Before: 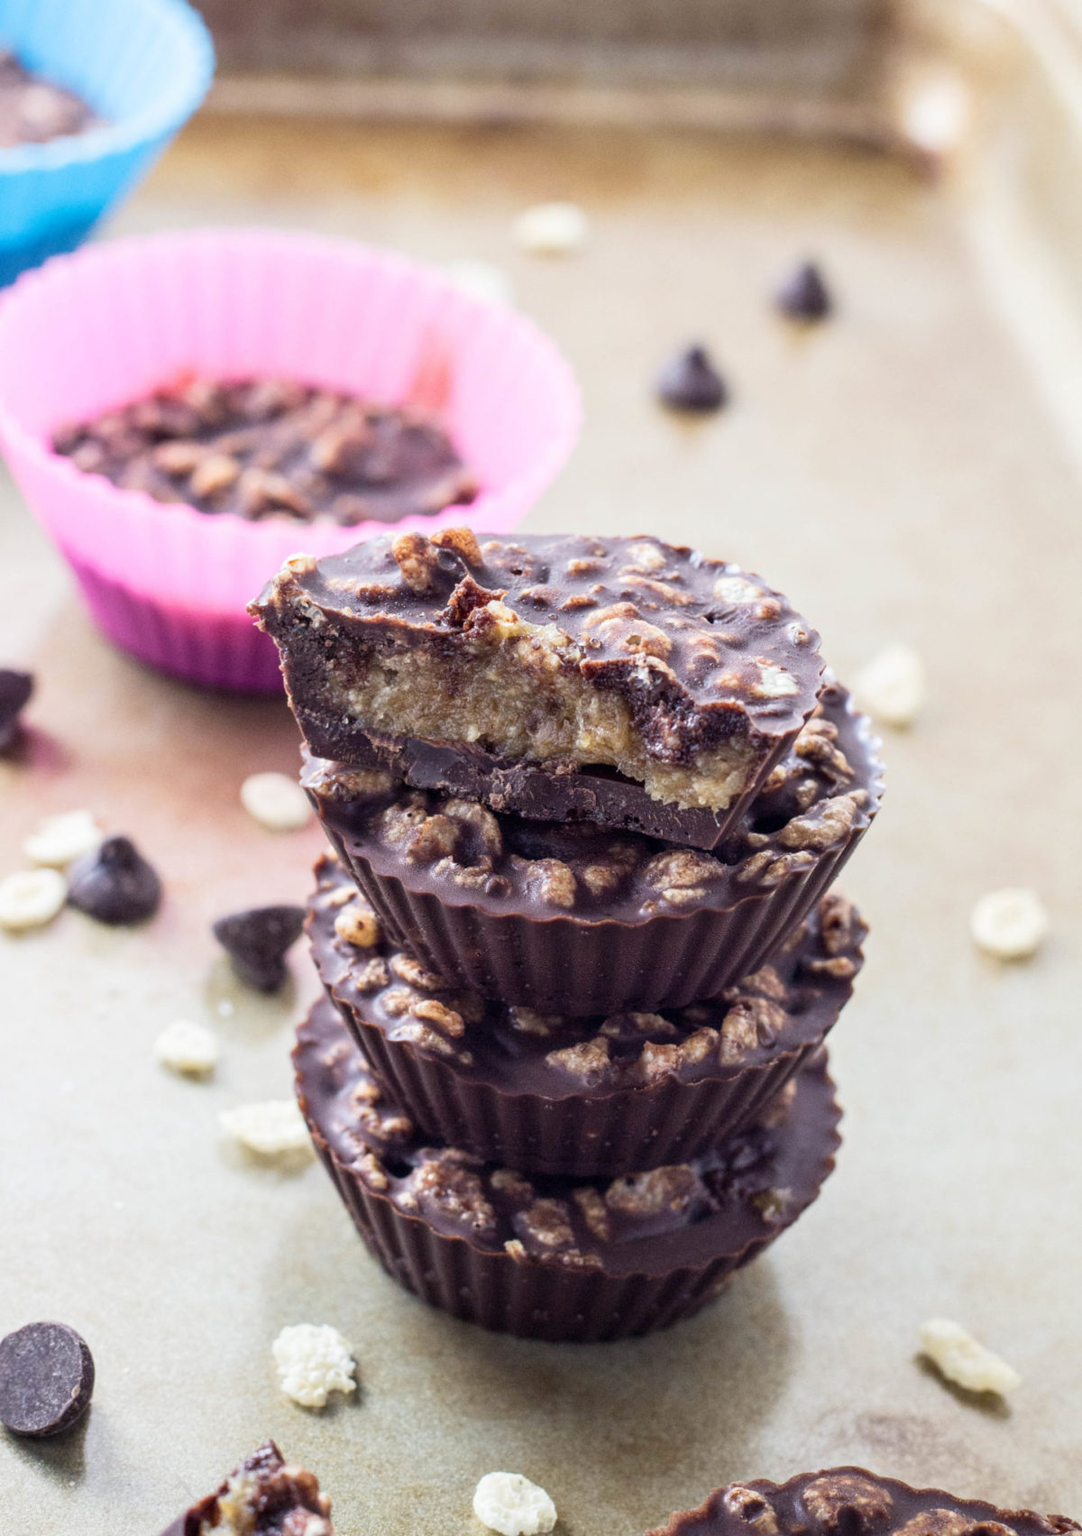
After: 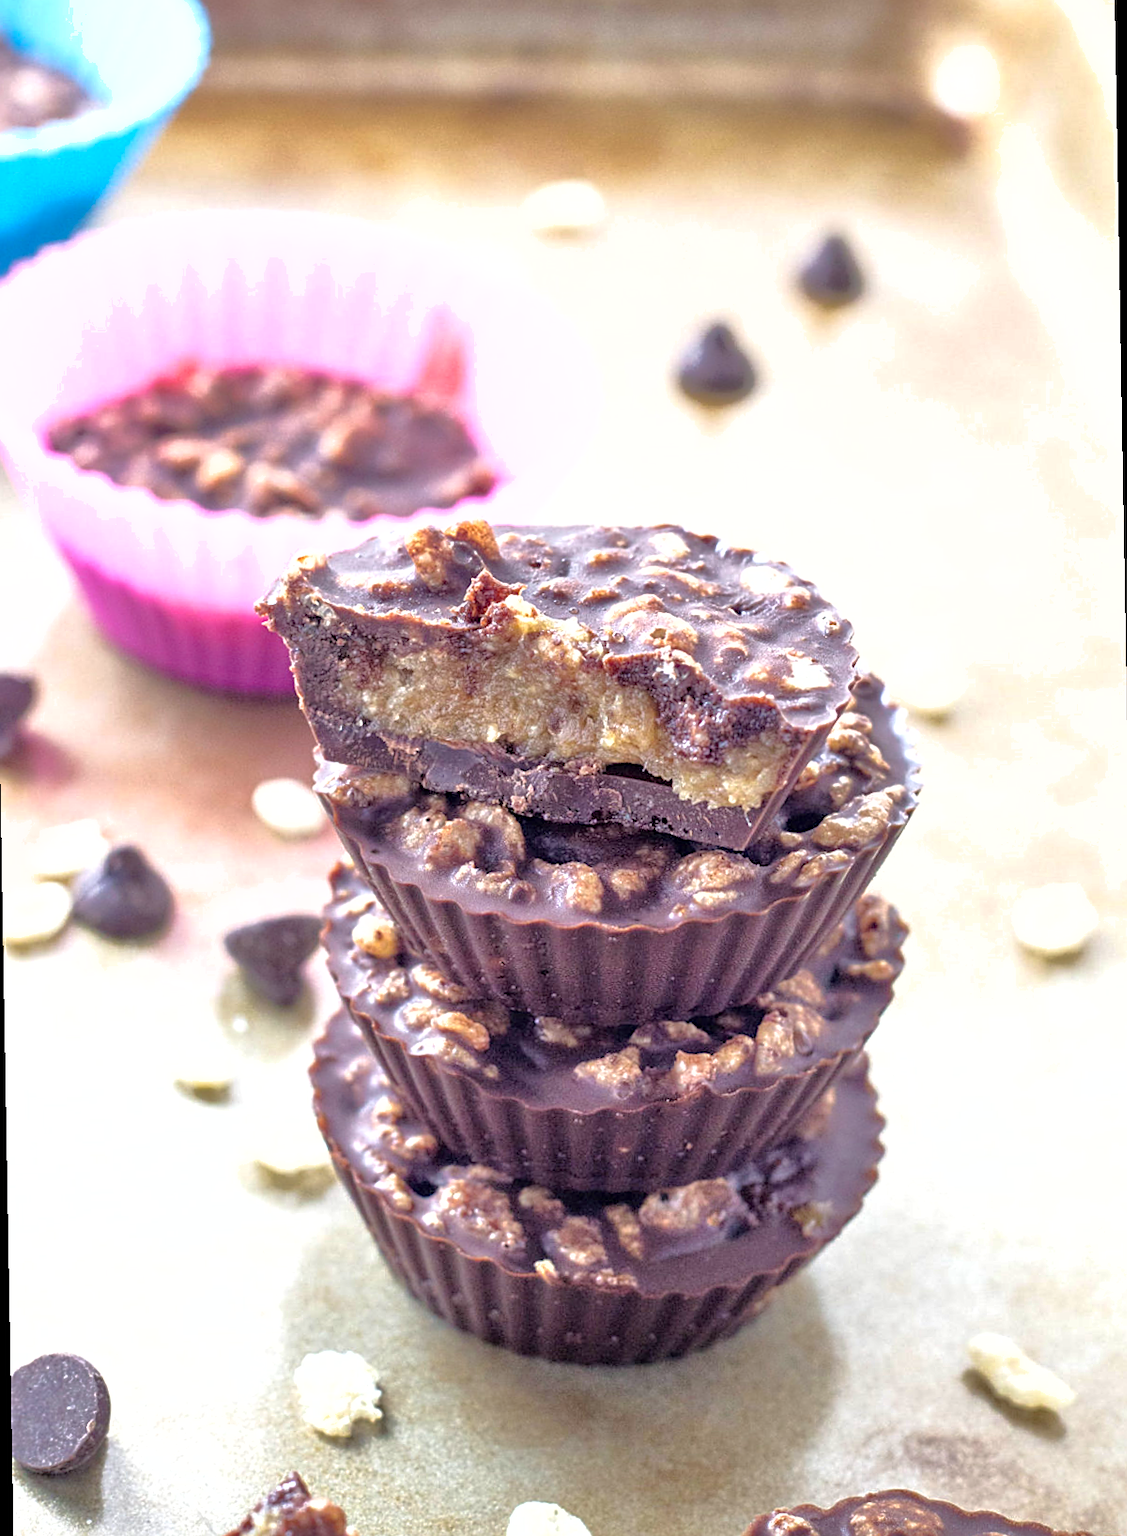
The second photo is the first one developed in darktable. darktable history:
exposure: exposure 0.493 EV, compensate highlight preservation false
rotate and perspective: rotation -1°, crop left 0.011, crop right 0.989, crop top 0.025, crop bottom 0.975
tone equalizer: -7 EV 0.15 EV, -6 EV 0.6 EV, -5 EV 1.15 EV, -4 EV 1.33 EV, -3 EV 1.15 EV, -2 EV 0.6 EV, -1 EV 0.15 EV, mask exposure compensation -0.5 EV
shadows and highlights: on, module defaults
sharpen: on, module defaults
